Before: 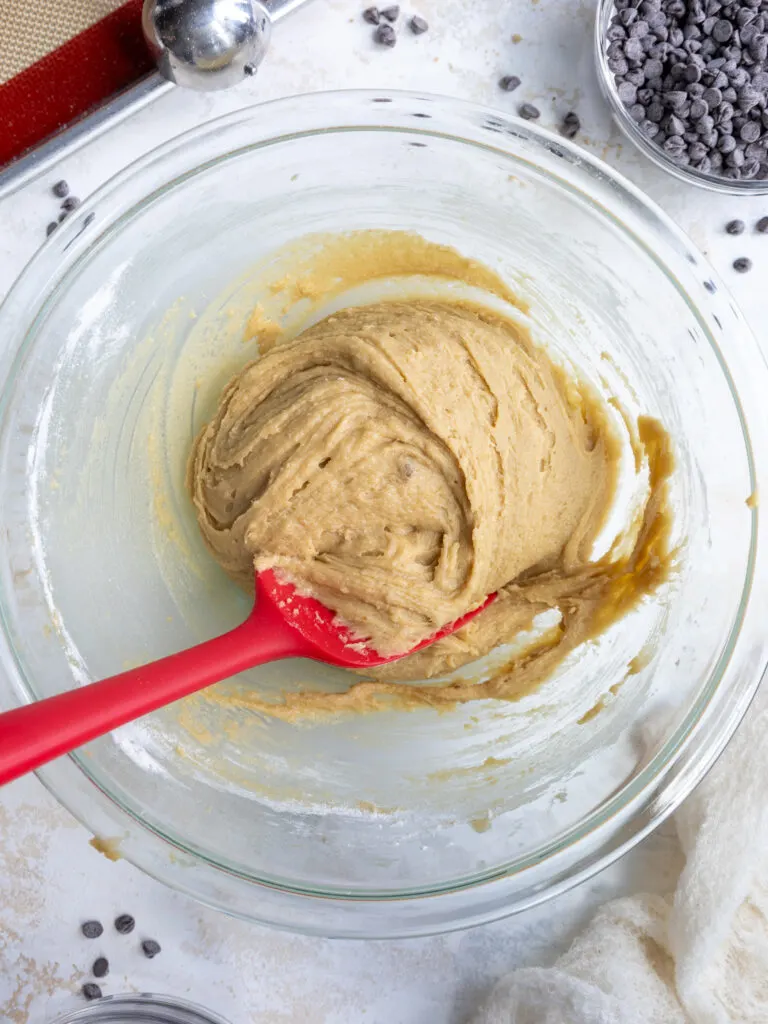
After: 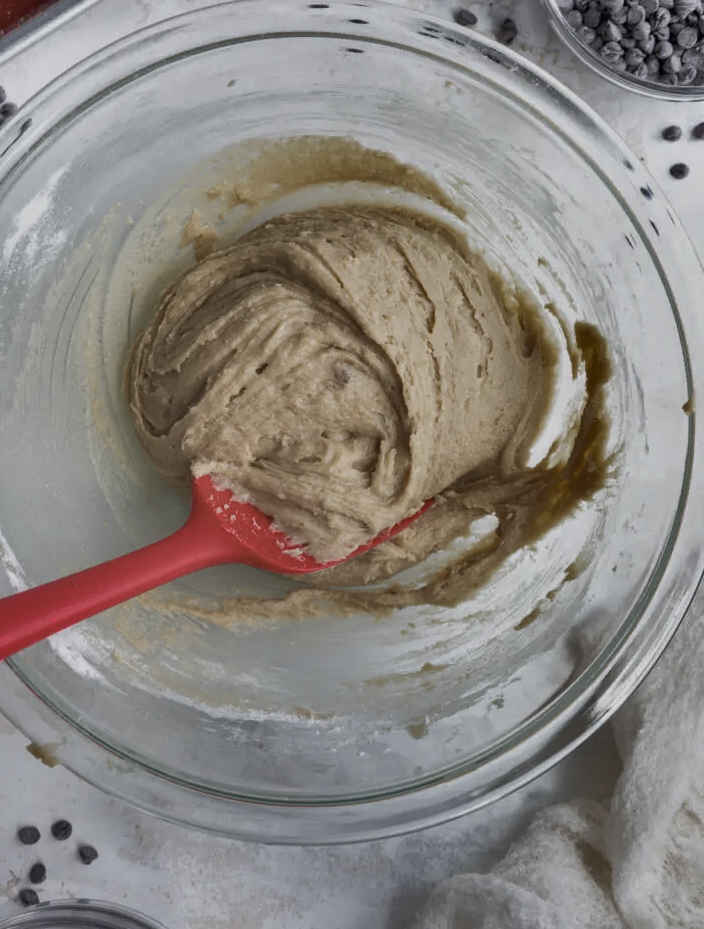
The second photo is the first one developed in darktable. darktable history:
color zones: curves: ch0 [(0, 0.6) (0.129, 0.508) (0.193, 0.483) (0.429, 0.5) (0.571, 0.5) (0.714, 0.5) (0.857, 0.5) (1, 0.6)]; ch1 [(0, 0.481) (0.112, 0.245) (0.213, 0.223) (0.429, 0.233) (0.571, 0.231) (0.683, 0.242) (0.857, 0.296) (1, 0.481)]
shadows and highlights: shadows 80.73, white point adjustment -9.07, highlights -61.46, soften with gaussian
crop and rotate: left 8.262%, top 9.226%
